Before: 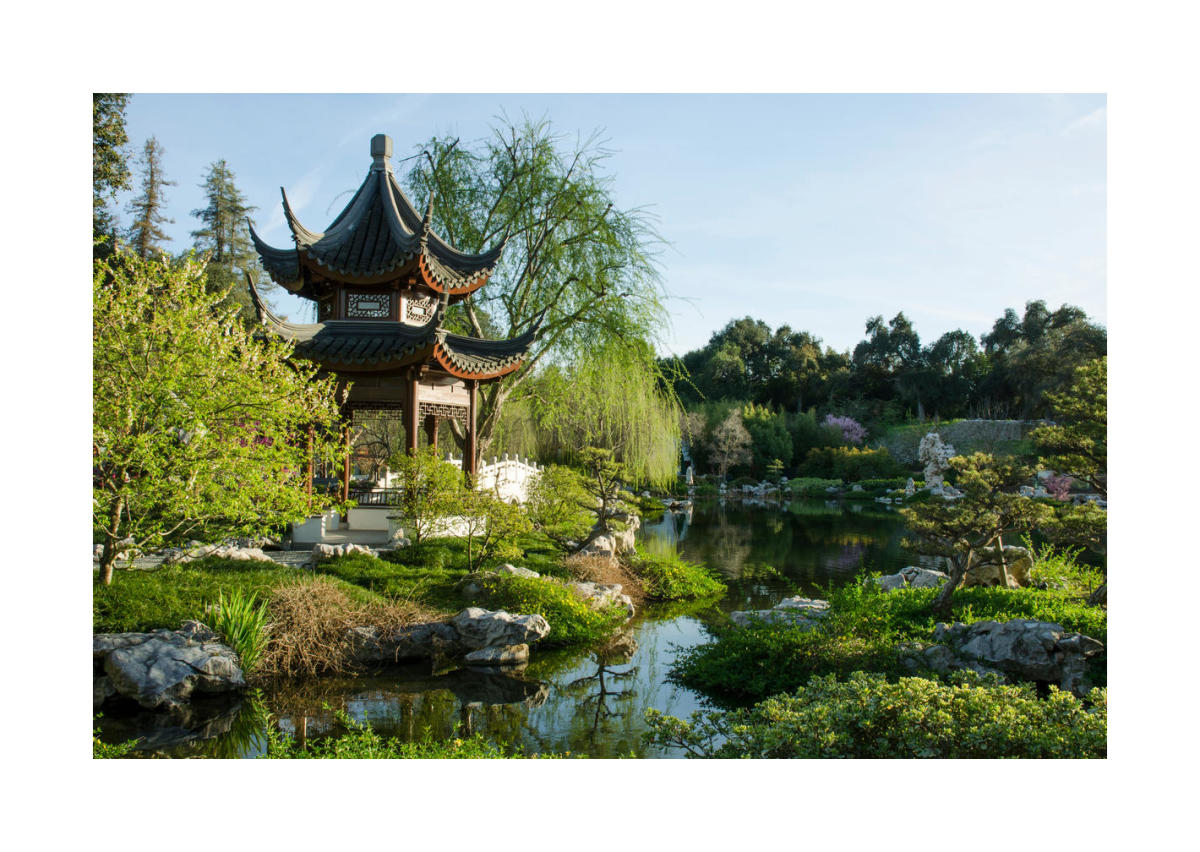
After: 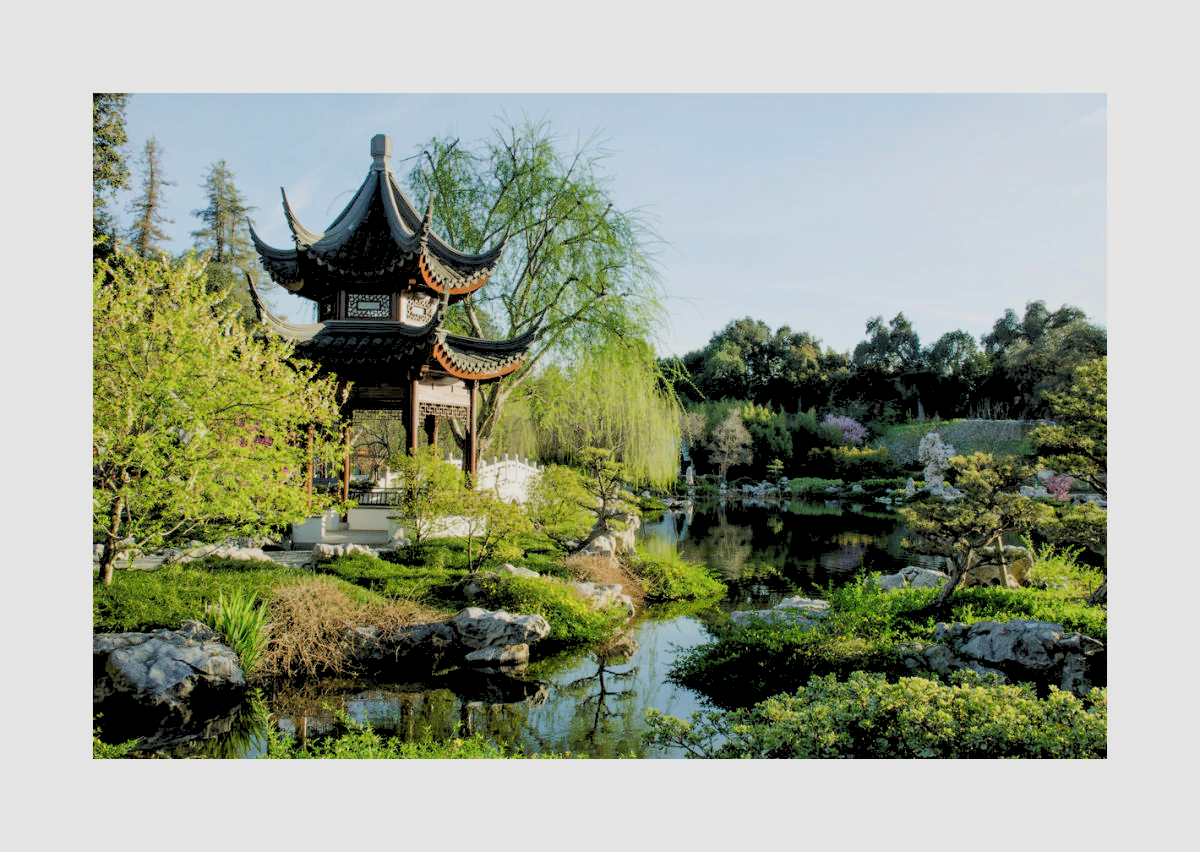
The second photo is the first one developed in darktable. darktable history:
rgb levels: preserve colors sum RGB, levels [[0.038, 0.433, 0.934], [0, 0.5, 1], [0, 0.5, 1]]
tone curve: curves: ch0 [(0, 0) (0.003, 0.018) (0.011, 0.024) (0.025, 0.038) (0.044, 0.067) (0.069, 0.098) (0.1, 0.13) (0.136, 0.165) (0.177, 0.205) (0.224, 0.249) (0.277, 0.304) (0.335, 0.365) (0.399, 0.432) (0.468, 0.505) (0.543, 0.579) (0.623, 0.652) (0.709, 0.725) (0.801, 0.802) (0.898, 0.876) (1, 1)], preserve colors none
